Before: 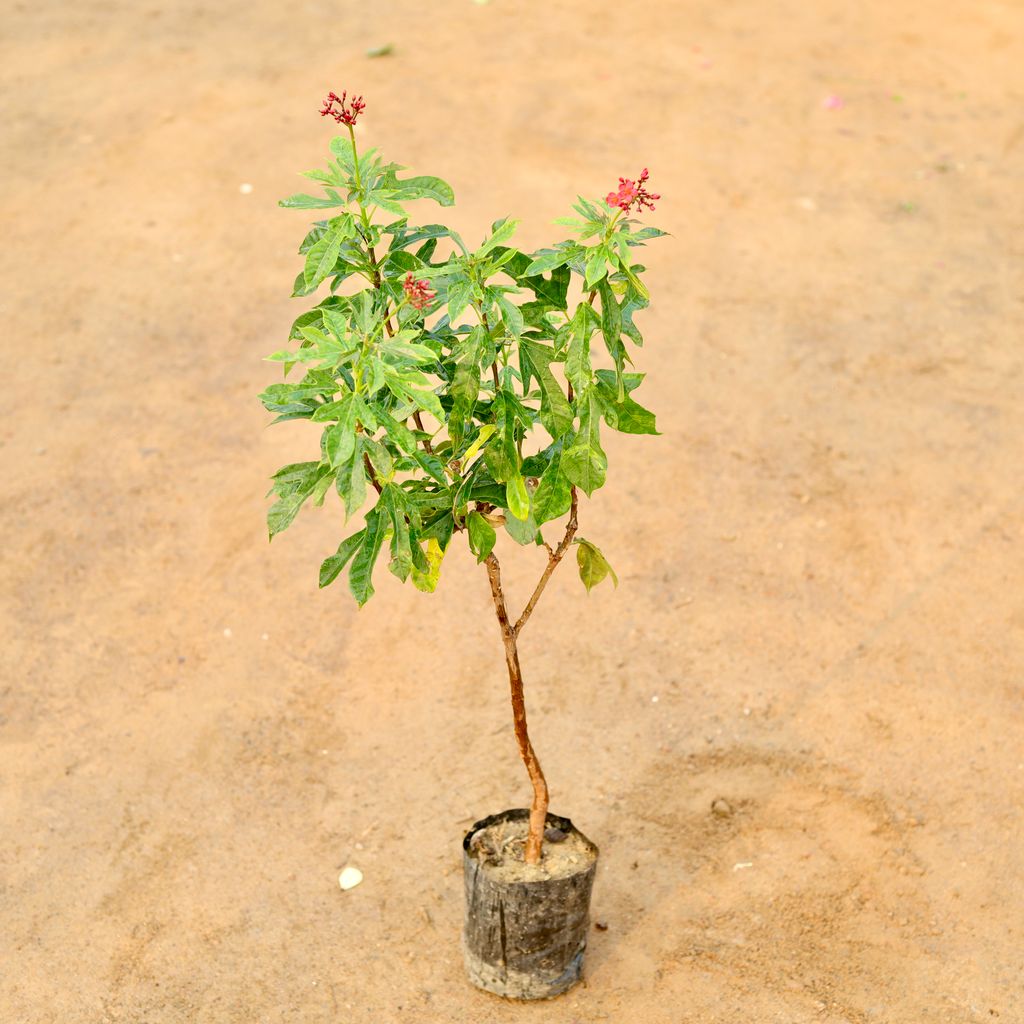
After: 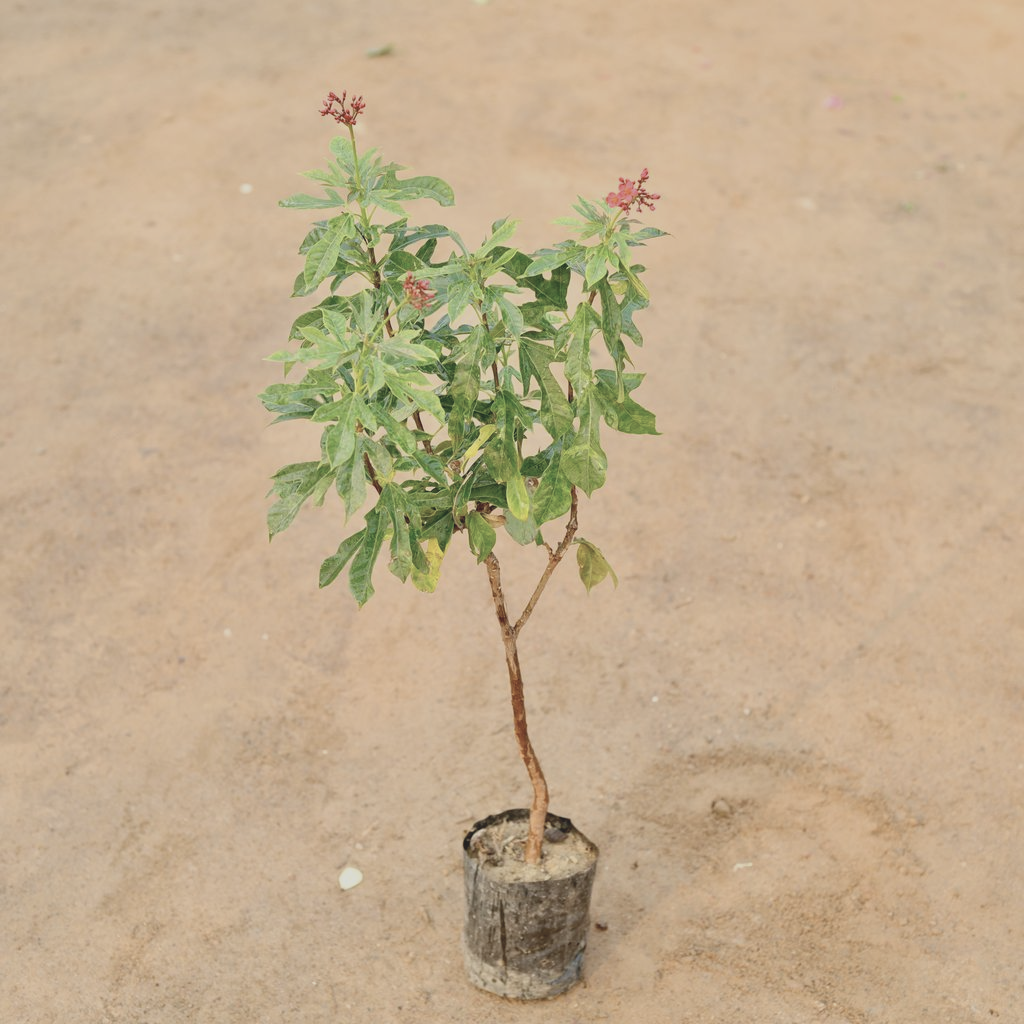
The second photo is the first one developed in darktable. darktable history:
contrast brightness saturation: contrast -0.247, saturation -0.441
